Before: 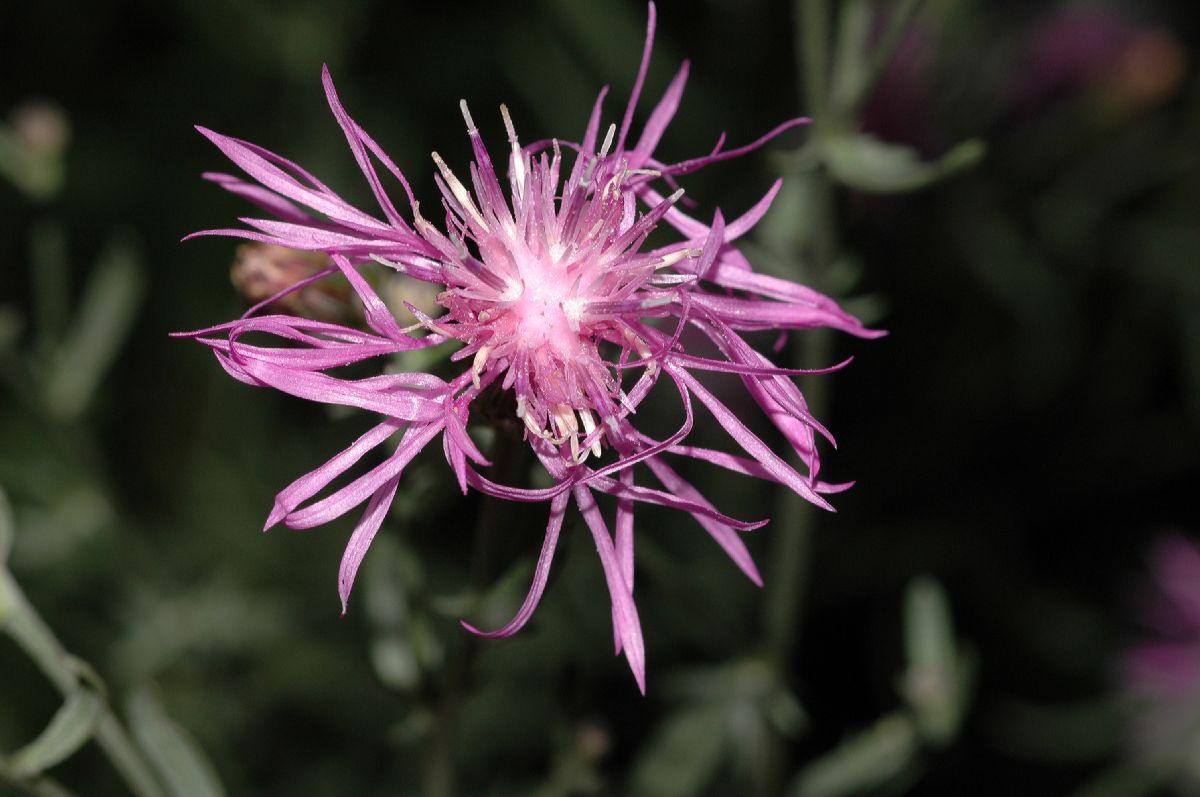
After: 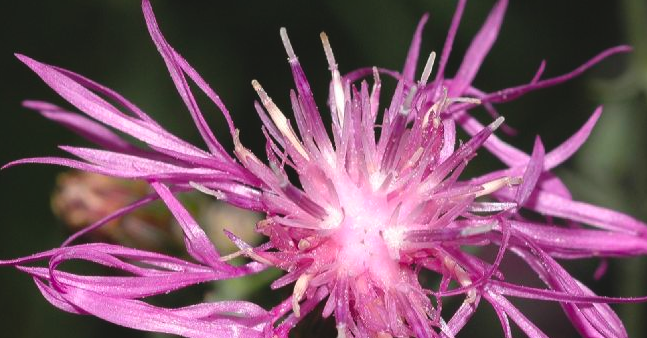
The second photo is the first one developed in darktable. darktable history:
color balance rgb: shadows lift › chroma 0.902%, shadows lift › hue 110.59°, global offset › luminance 0.764%, perceptual saturation grading › global saturation 16.779%, global vibrance 23.77%
crop: left 15.05%, top 9.047%, right 30.991%, bottom 48.496%
